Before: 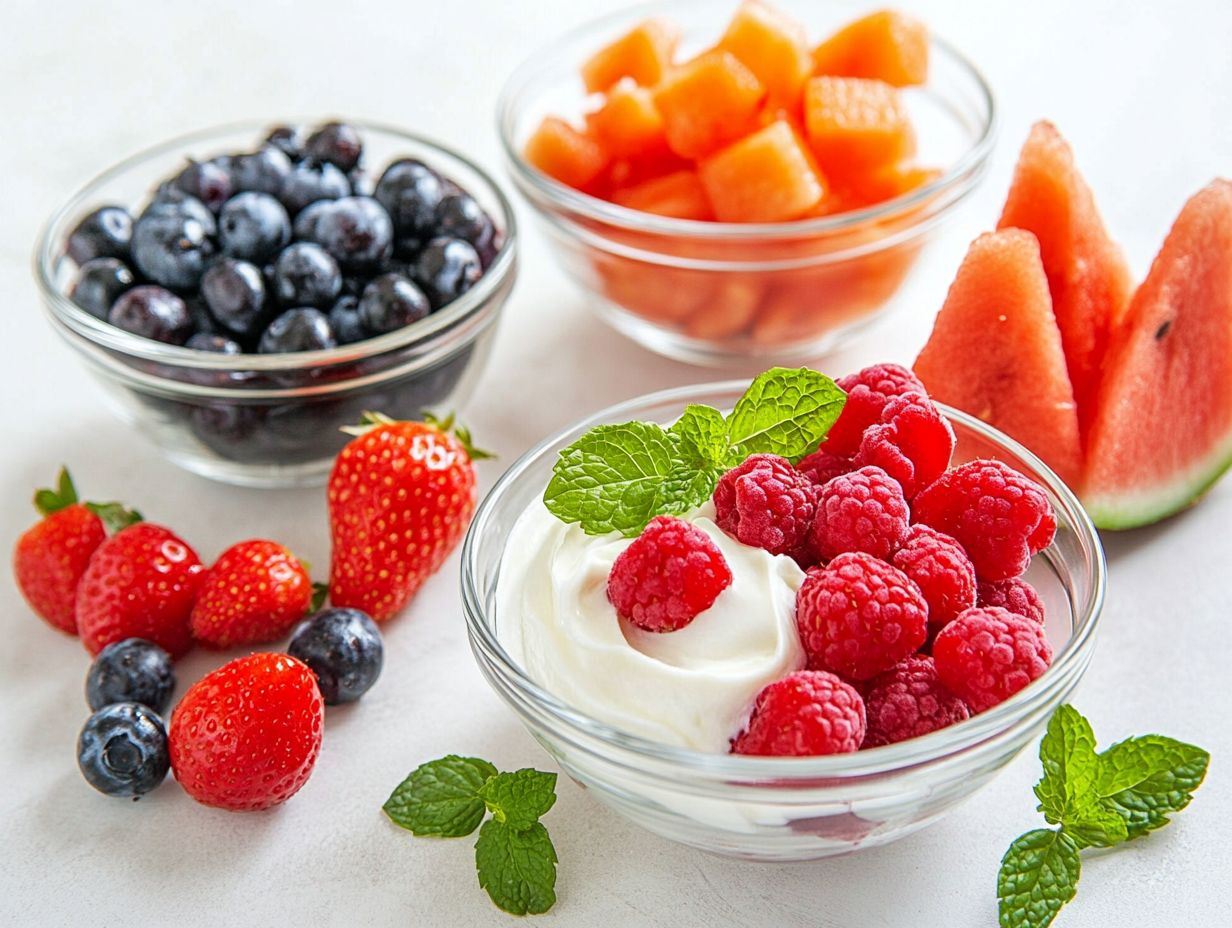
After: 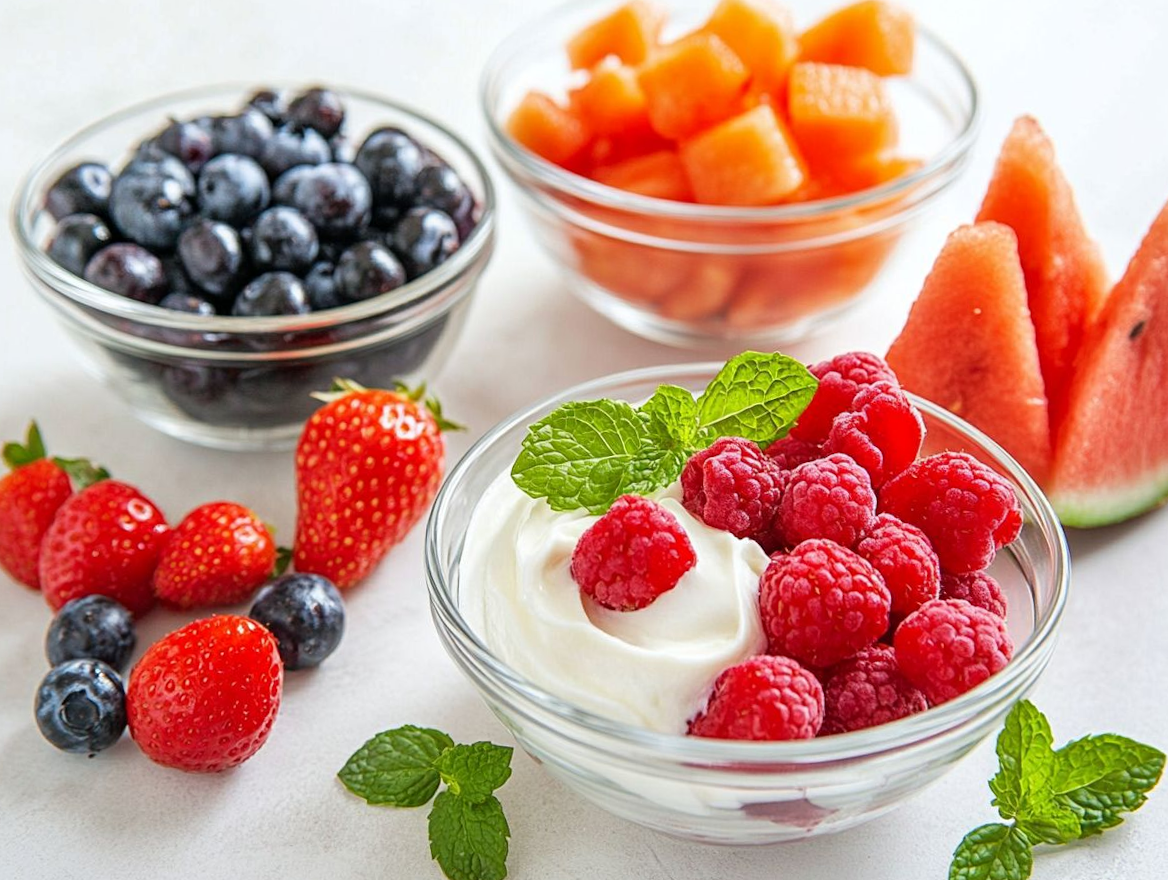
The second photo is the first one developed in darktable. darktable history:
crop and rotate: angle -2.38°
white balance: red 1, blue 1
